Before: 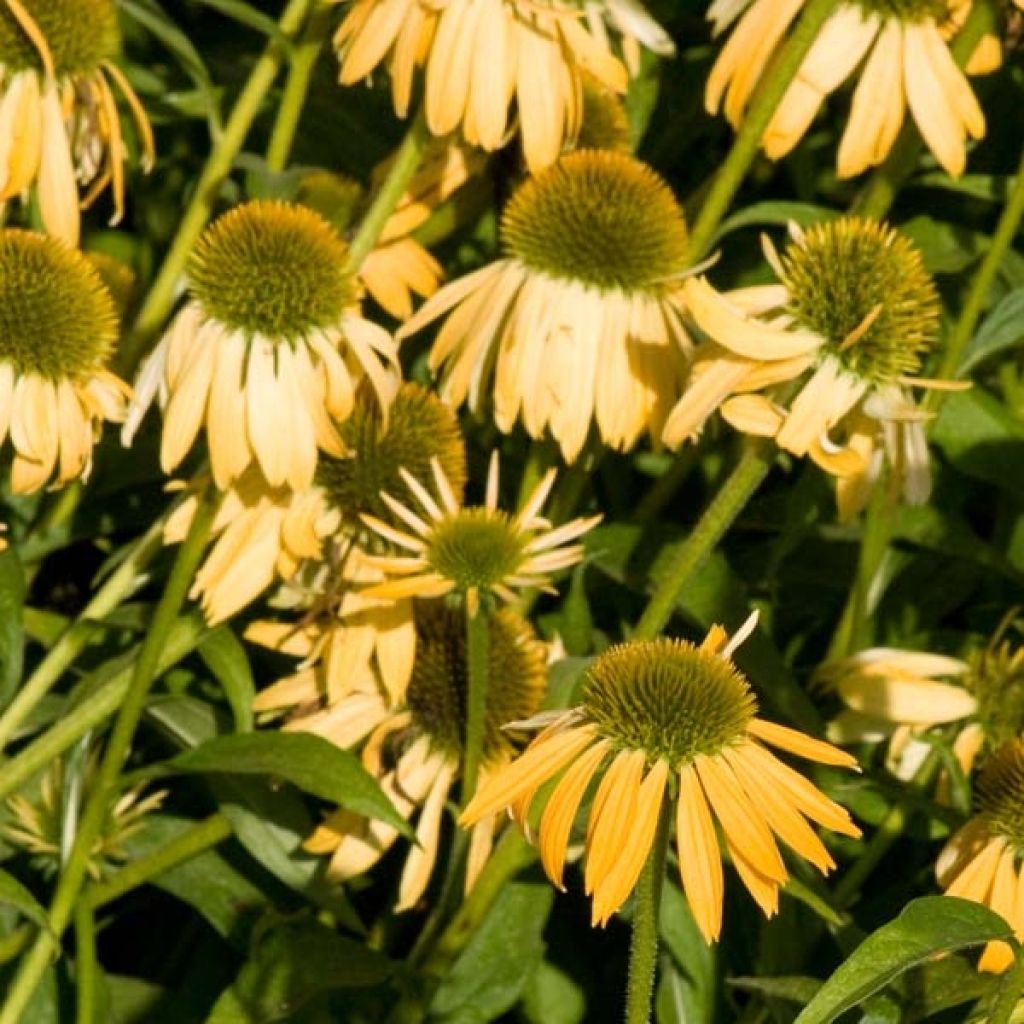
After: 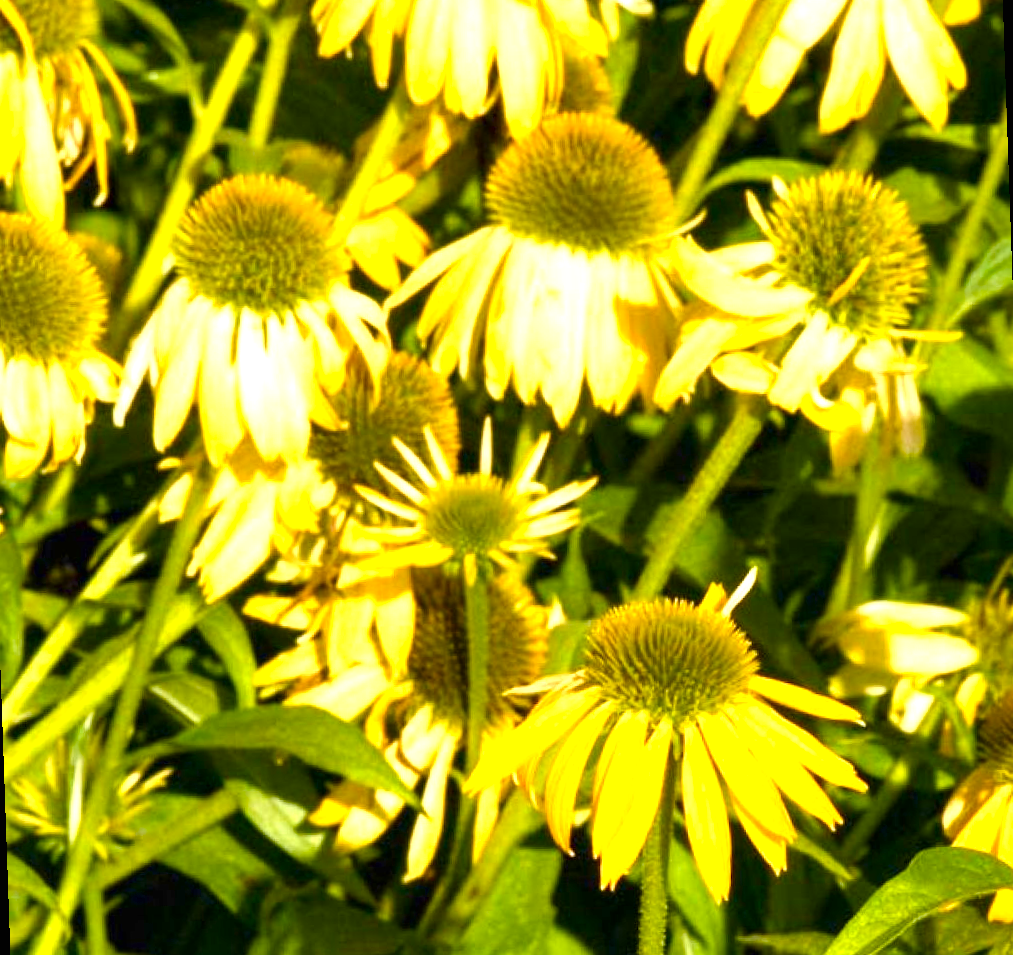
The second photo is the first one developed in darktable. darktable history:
color balance rgb: perceptual saturation grading › global saturation 20%, perceptual saturation grading › highlights -25%, perceptual saturation grading › shadows 25%, global vibrance 50%
rotate and perspective: rotation -2°, crop left 0.022, crop right 0.978, crop top 0.049, crop bottom 0.951
exposure: black level correction 0, exposure 1.198 EV, compensate exposure bias true, compensate highlight preservation false
rgb levels: preserve colors max RGB
tone equalizer: on, module defaults
